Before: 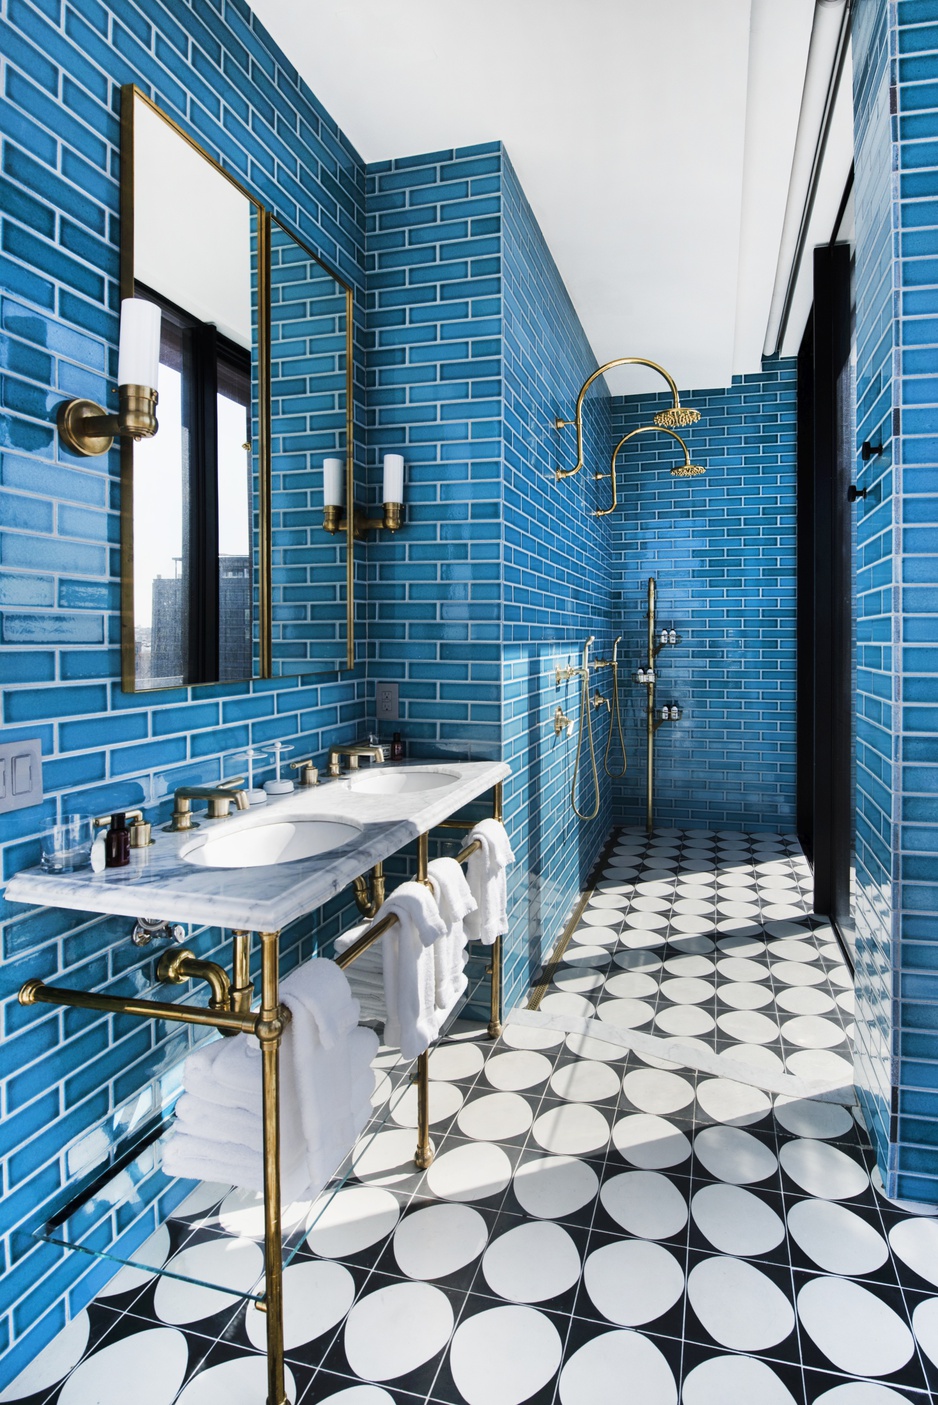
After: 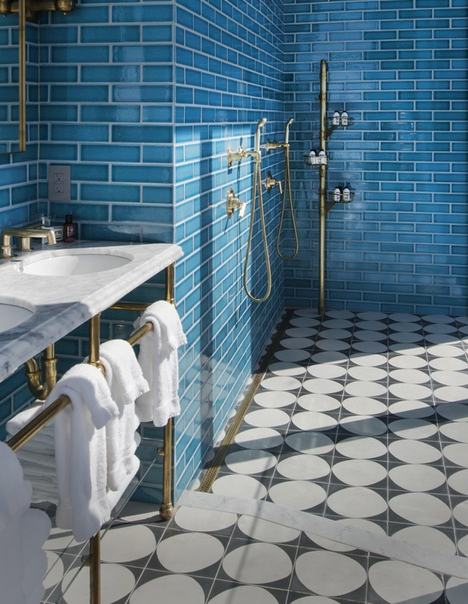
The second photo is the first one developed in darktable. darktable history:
shadows and highlights: on, module defaults
vignetting: fall-off start 79.37%, saturation -0.032, width/height ratio 1.329
crop: left 35.062%, top 36.927%, right 14.986%, bottom 20.08%
